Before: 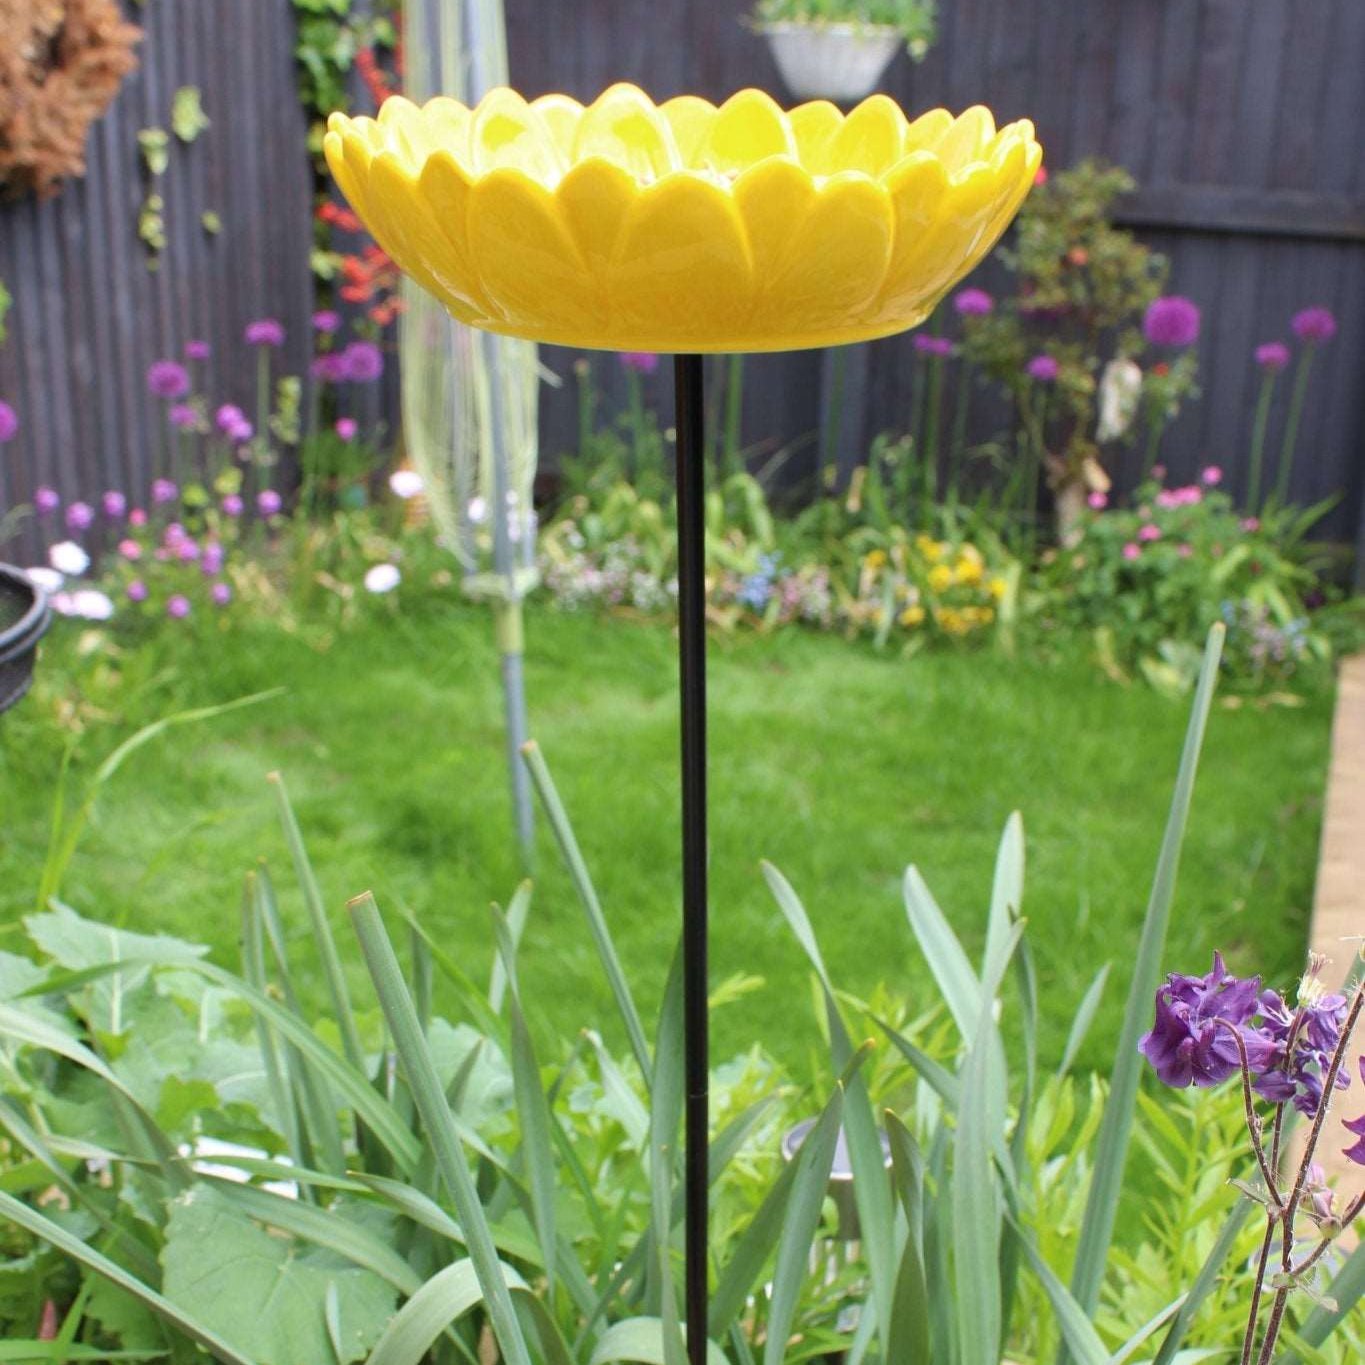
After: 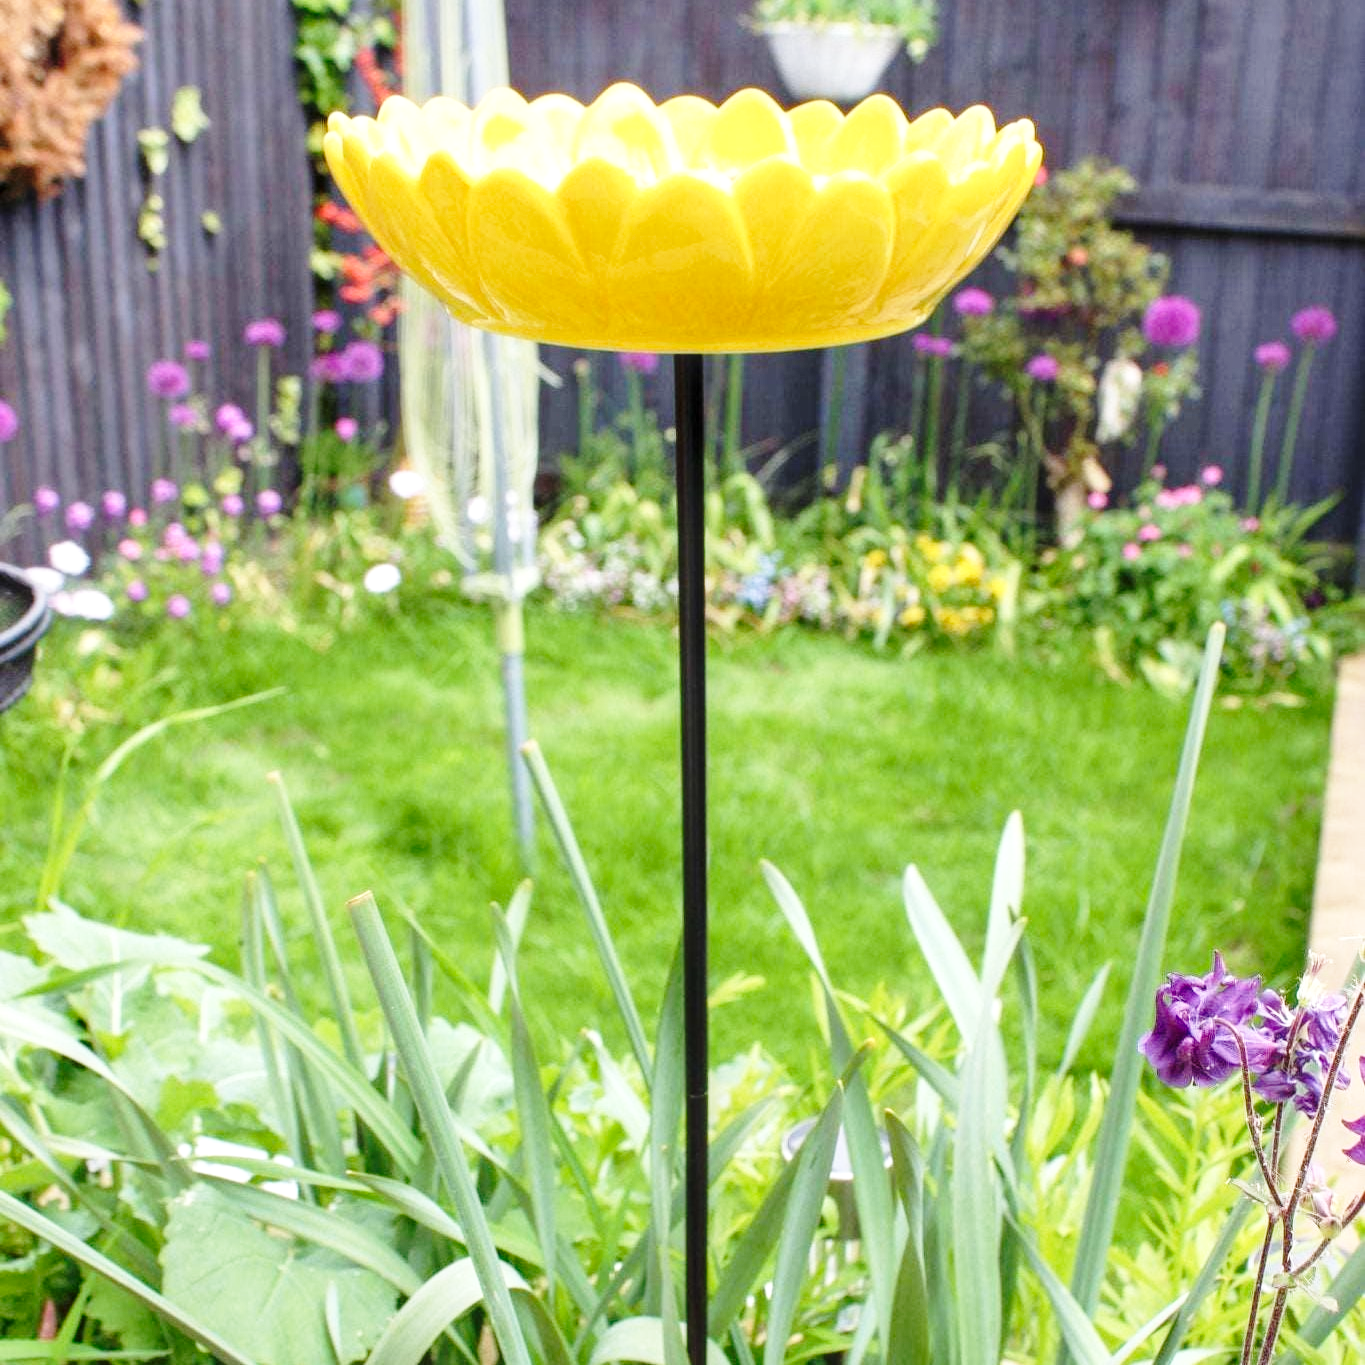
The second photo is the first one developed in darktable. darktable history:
local contrast: on, module defaults
base curve: curves: ch0 [(0, 0) (0.028, 0.03) (0.121, 0.232) (0.46, 0.748) (0.859, 0.968) (1, 1)], exposure shift 0.01, preserve colors none
